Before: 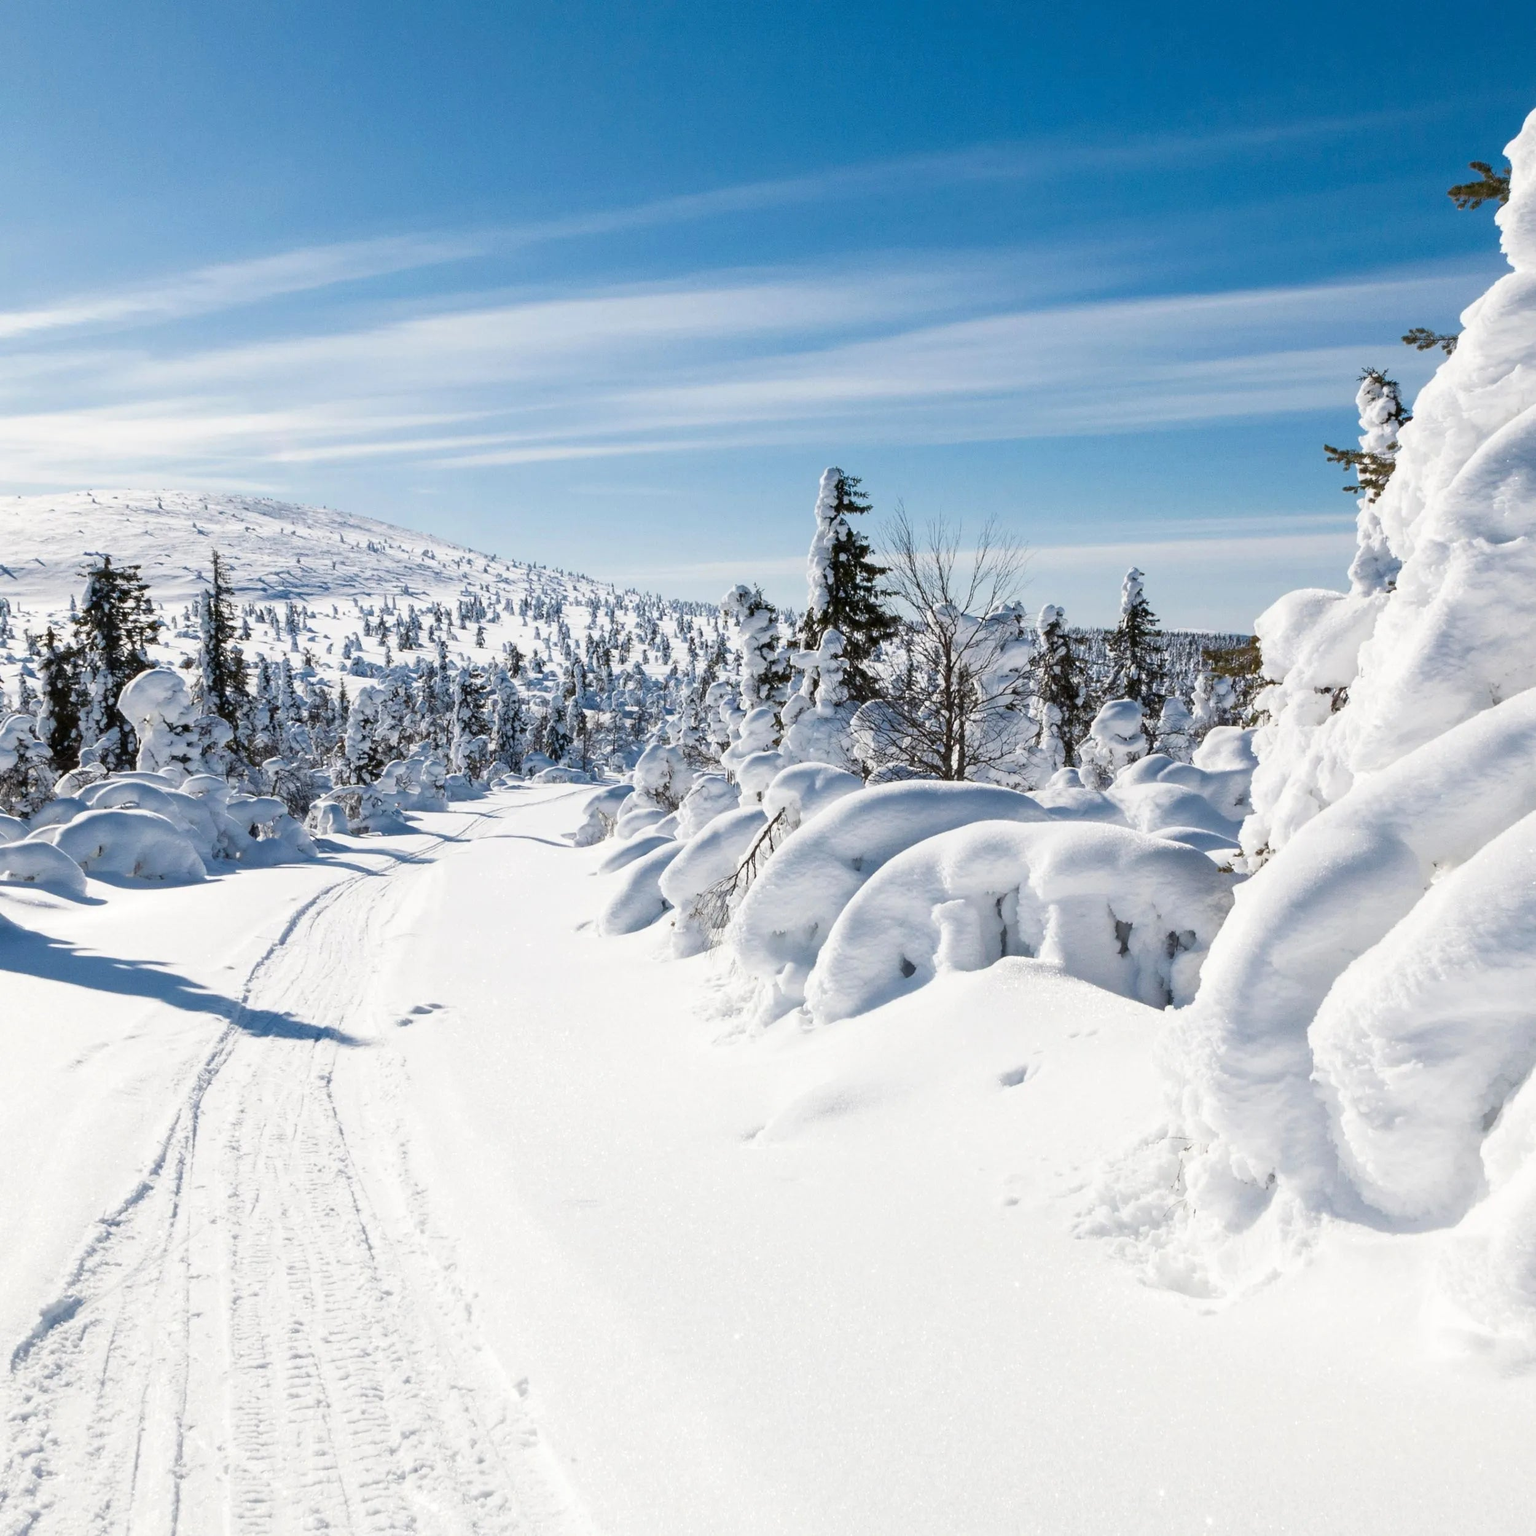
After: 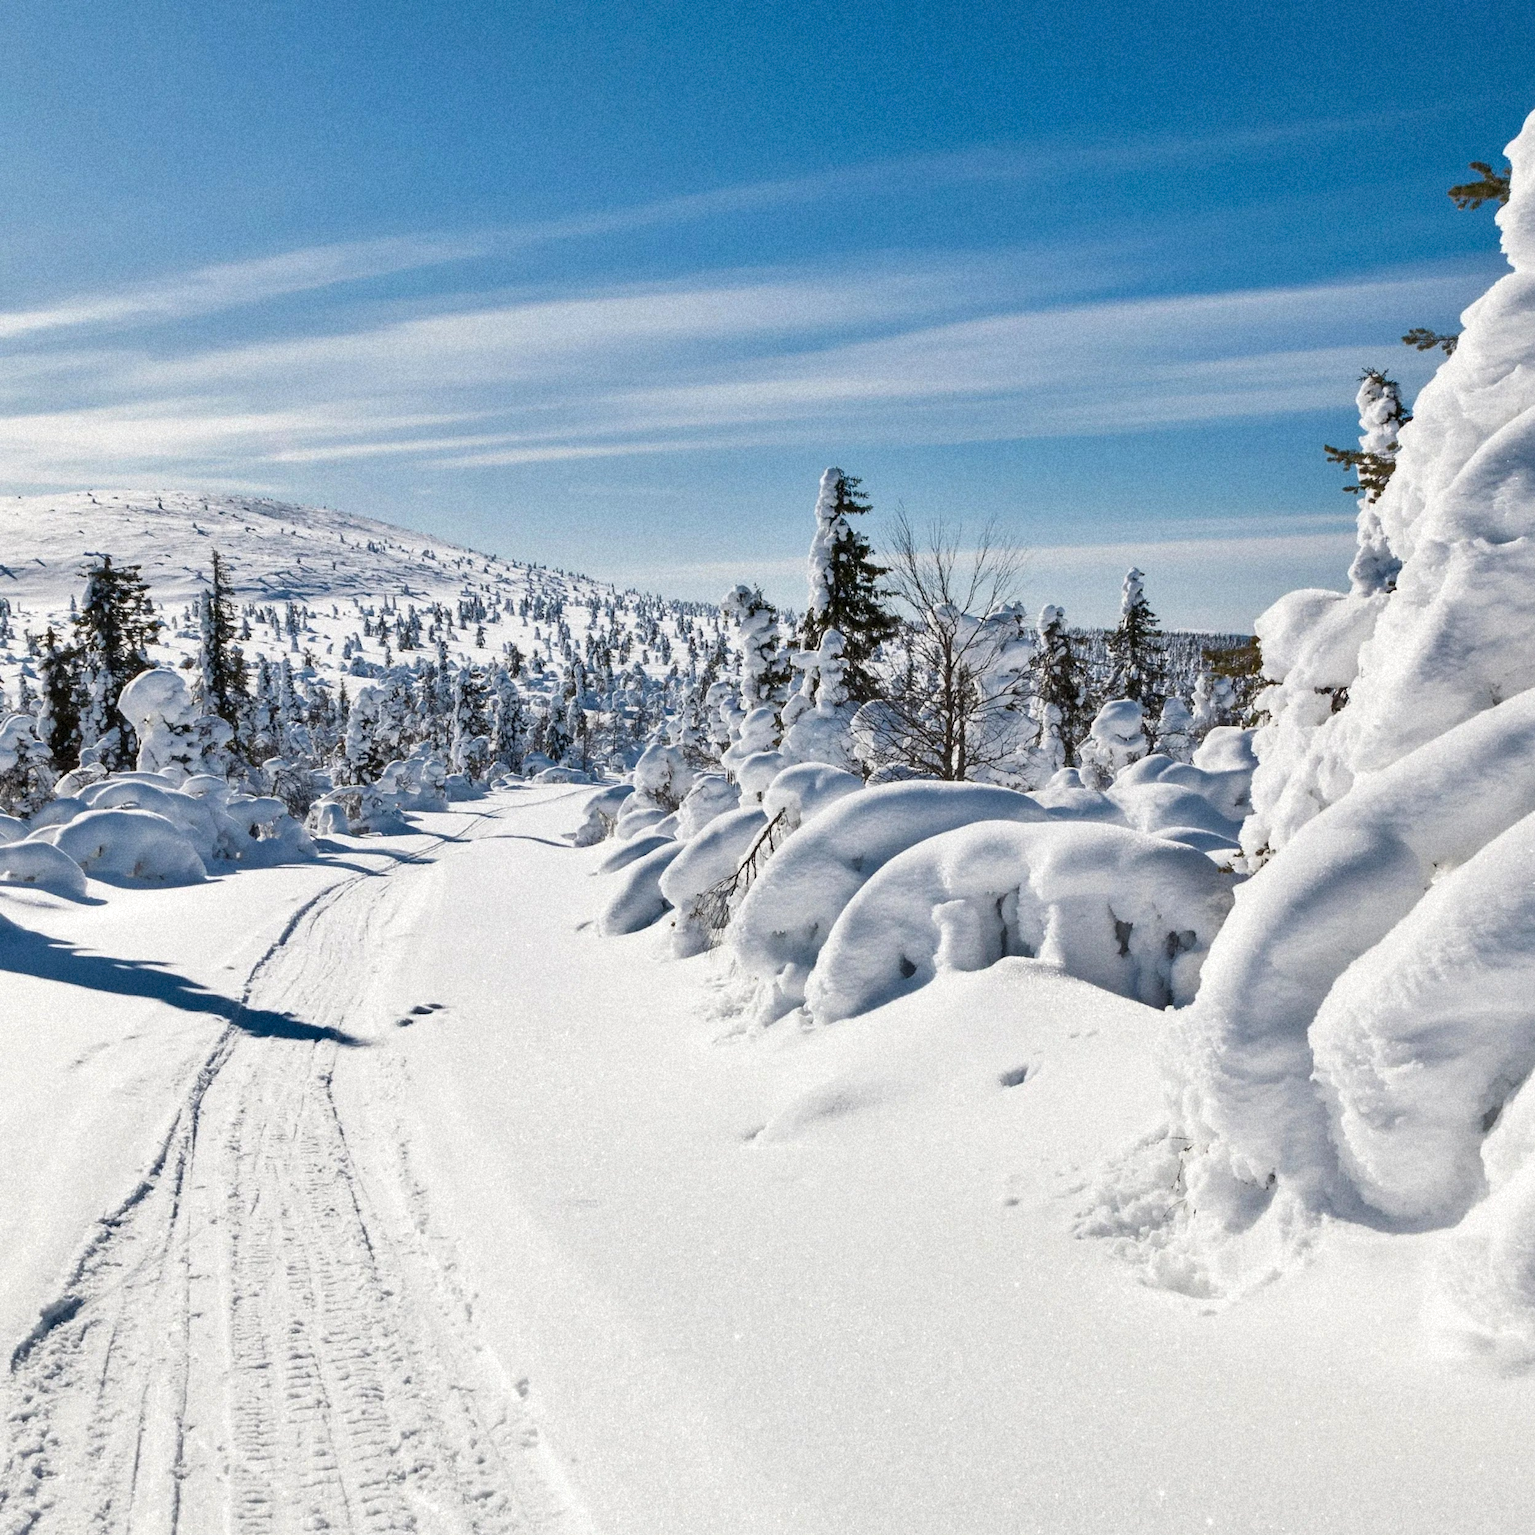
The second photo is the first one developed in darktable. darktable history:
shadows and highlights: low approximation 0.01, soften with gaussian
grain: mid-tones bias 0%
